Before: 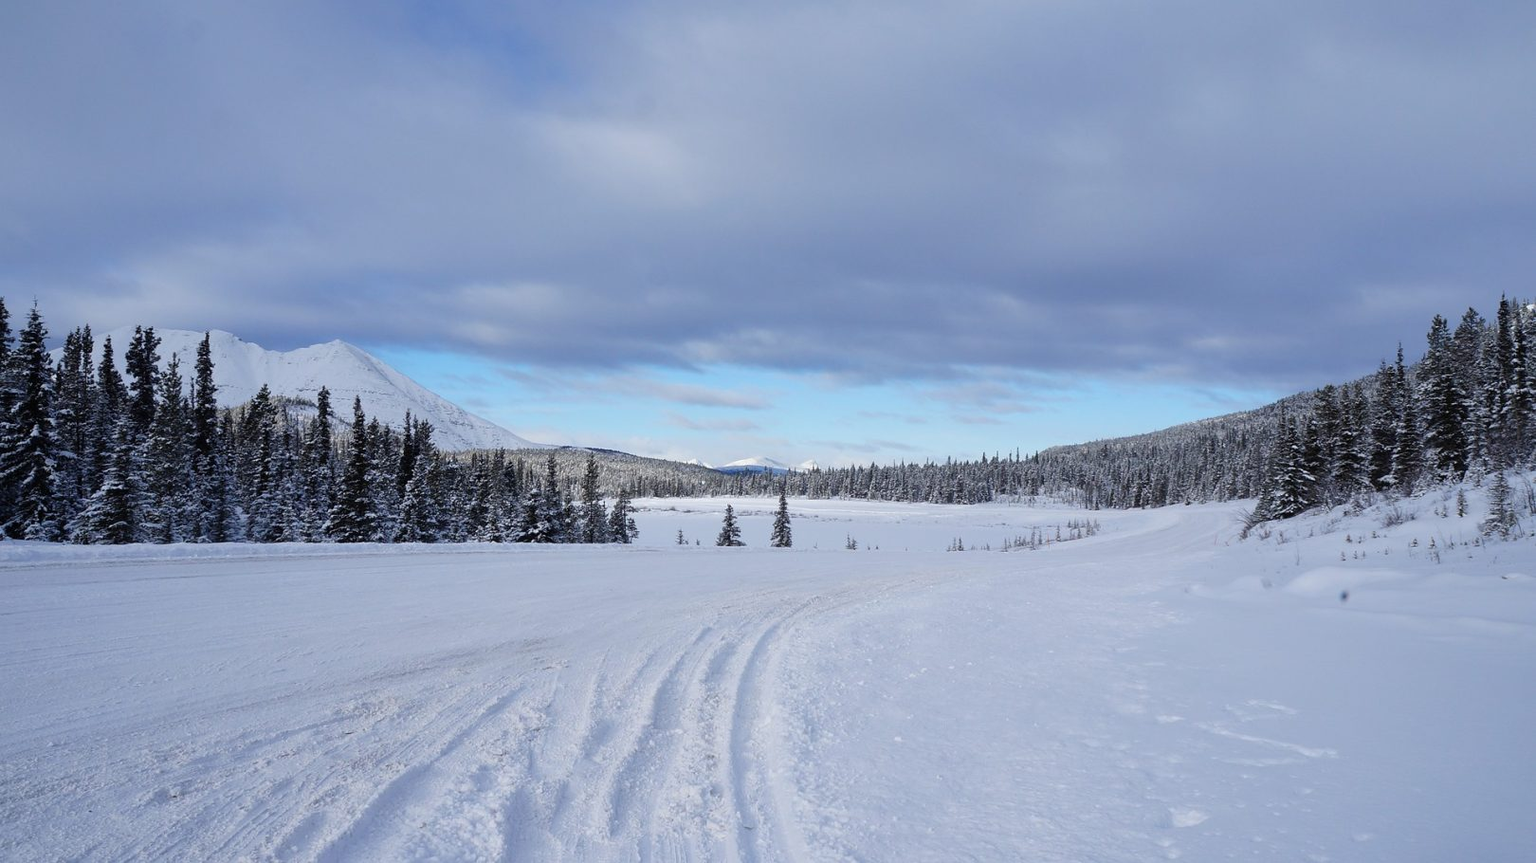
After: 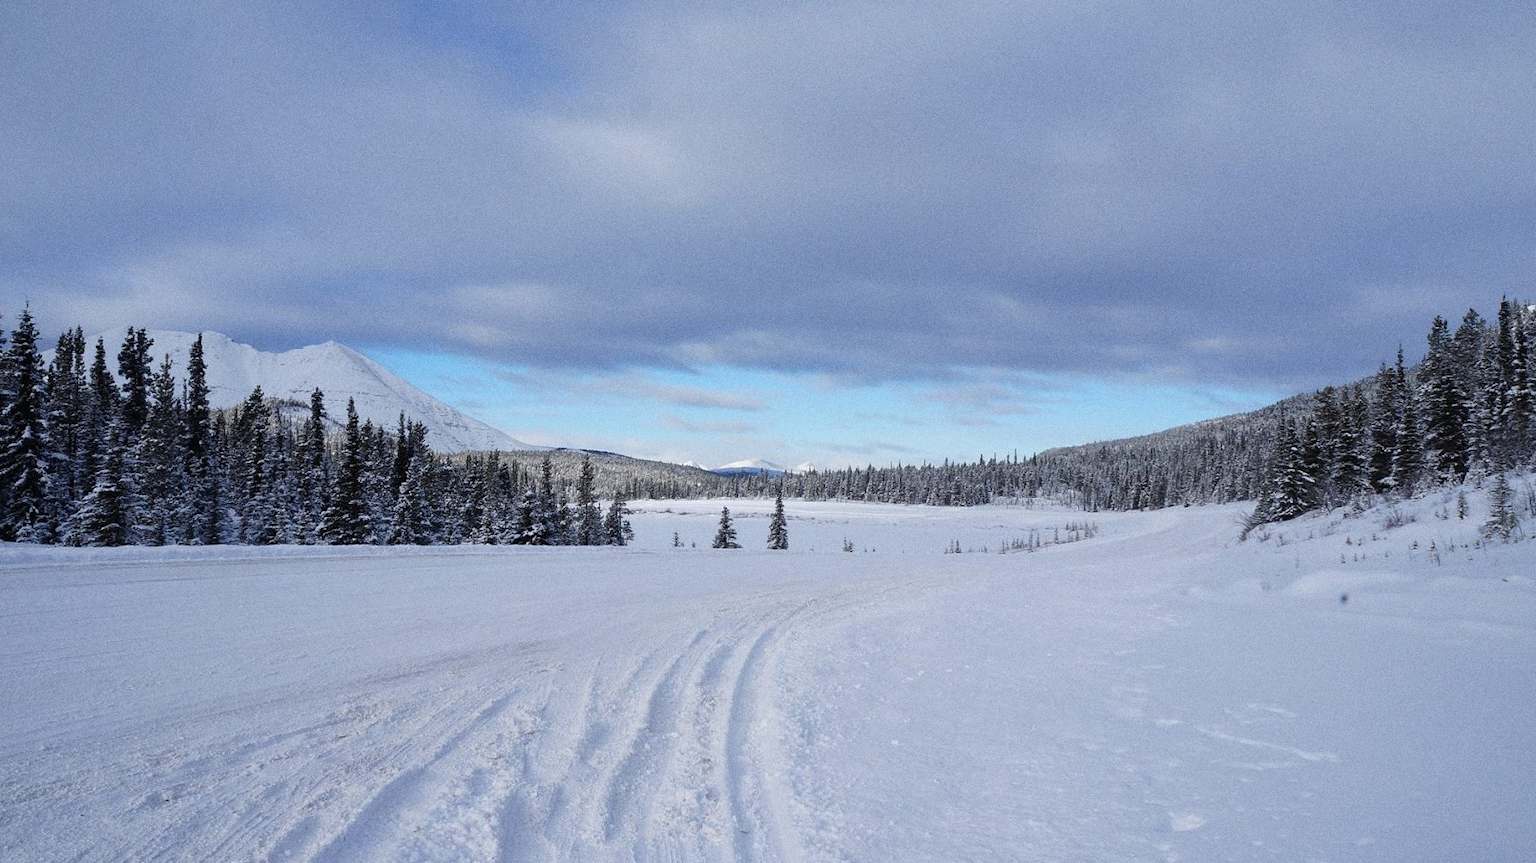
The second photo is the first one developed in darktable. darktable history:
grain: coarseness 0.09 ISO
crop and rotate: left 0.614%, top 0.179%, bottom 0.309%
